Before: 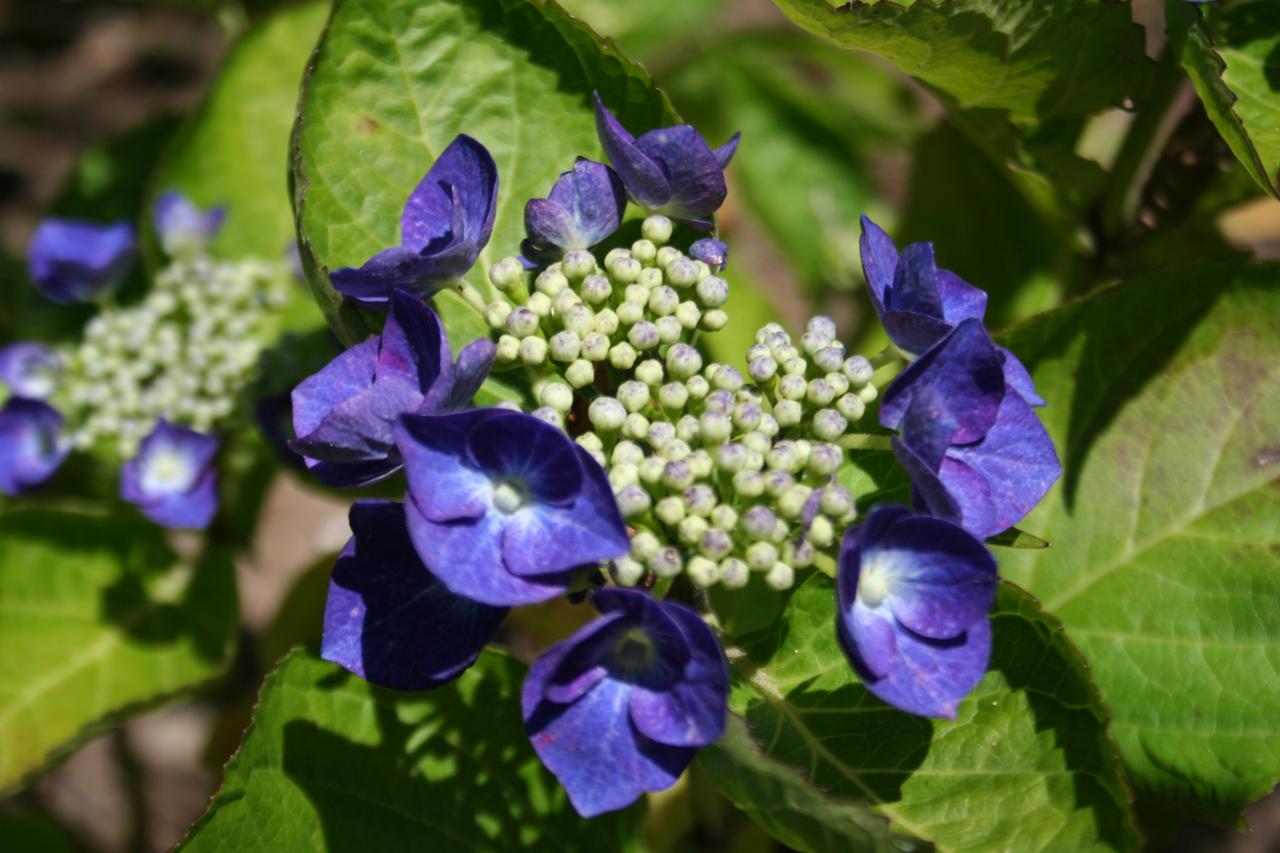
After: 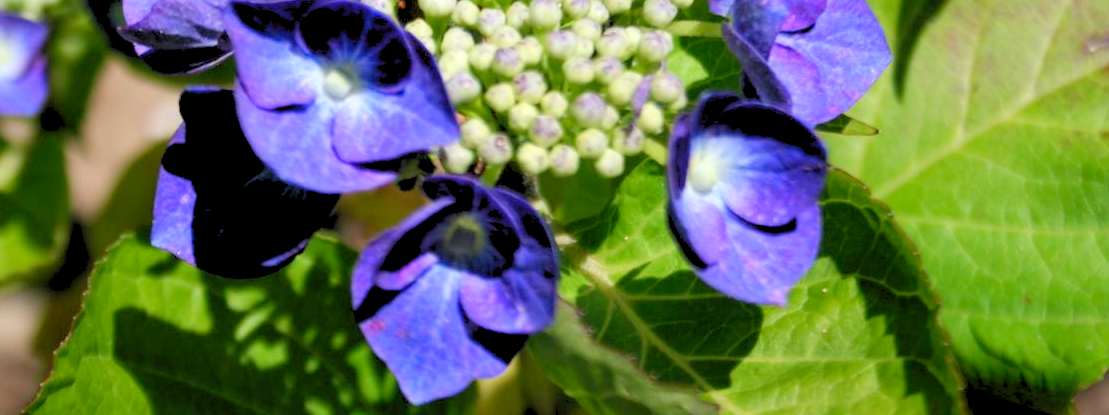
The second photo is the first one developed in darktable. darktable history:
crop and rotate: left 13.324%, top 48.578%, bottom 2.736%
levels: levels [0.072, 0.414, 0.976]
